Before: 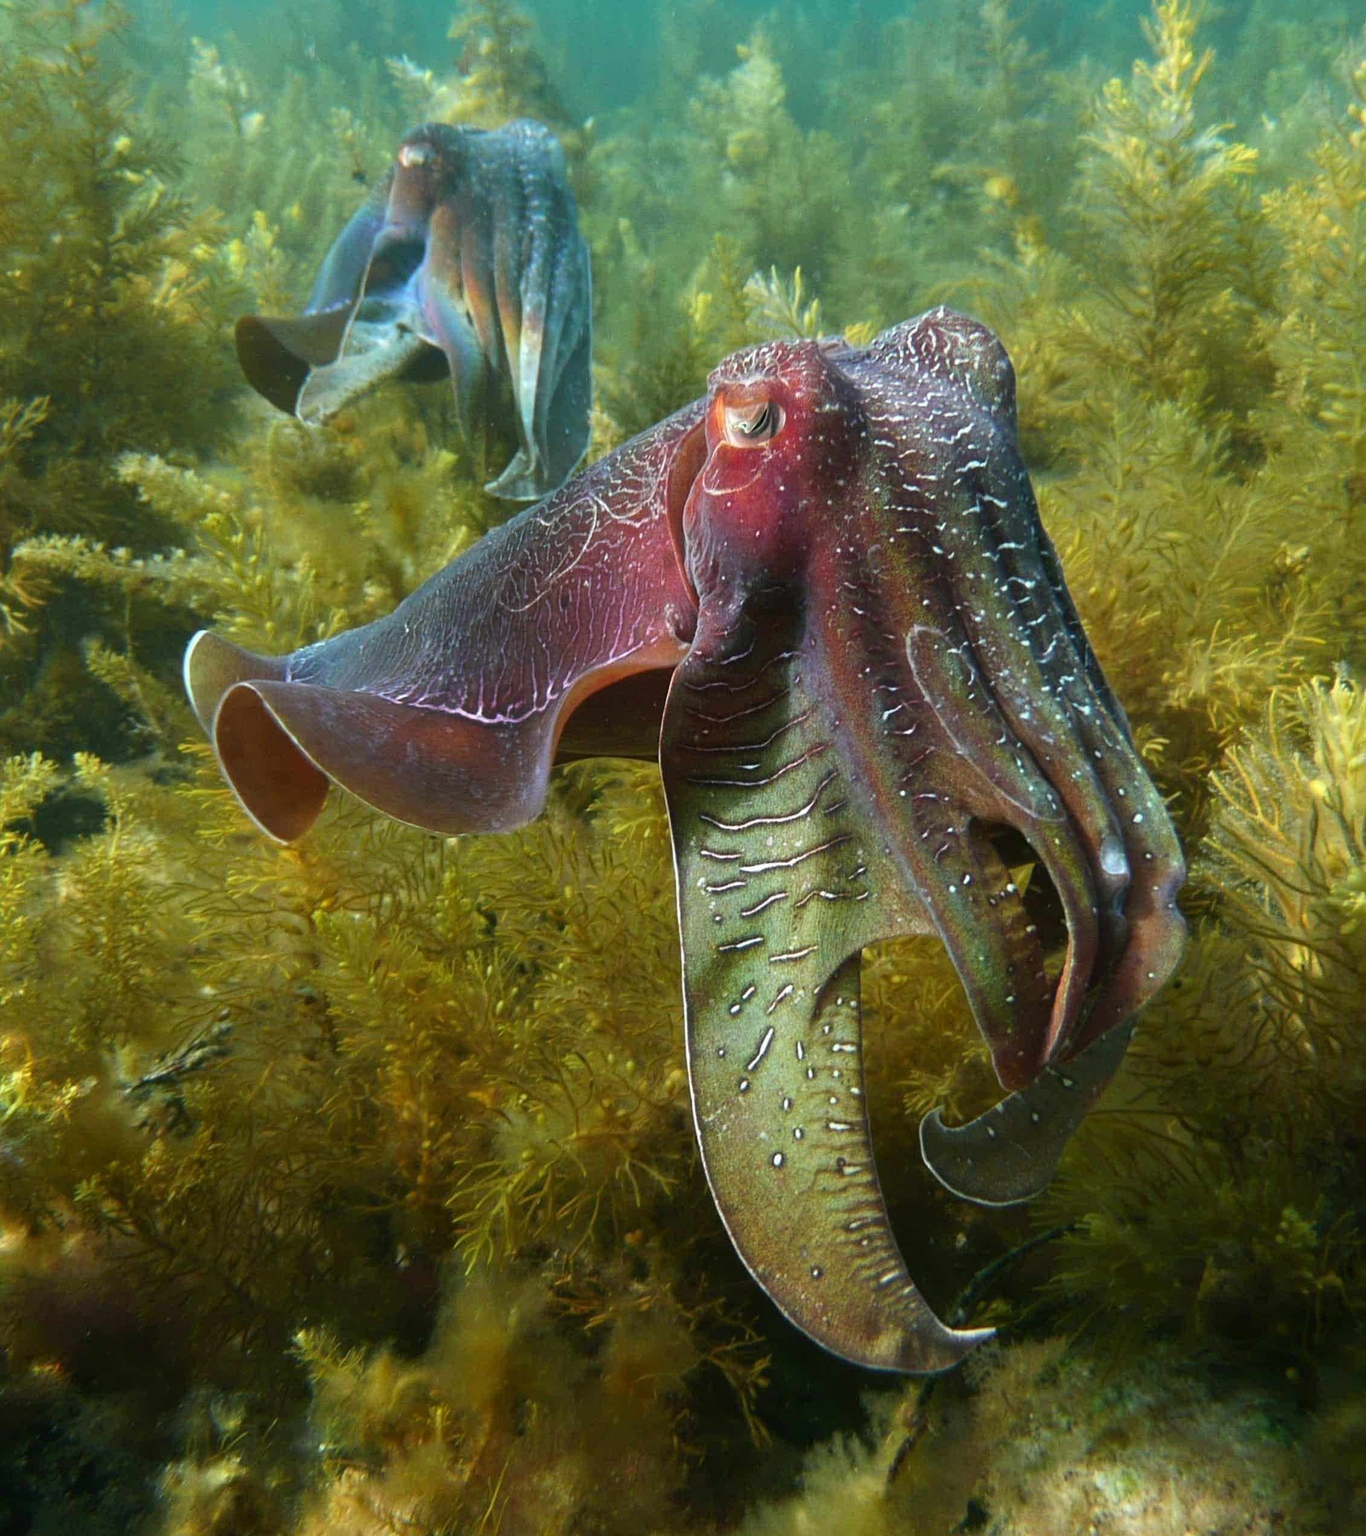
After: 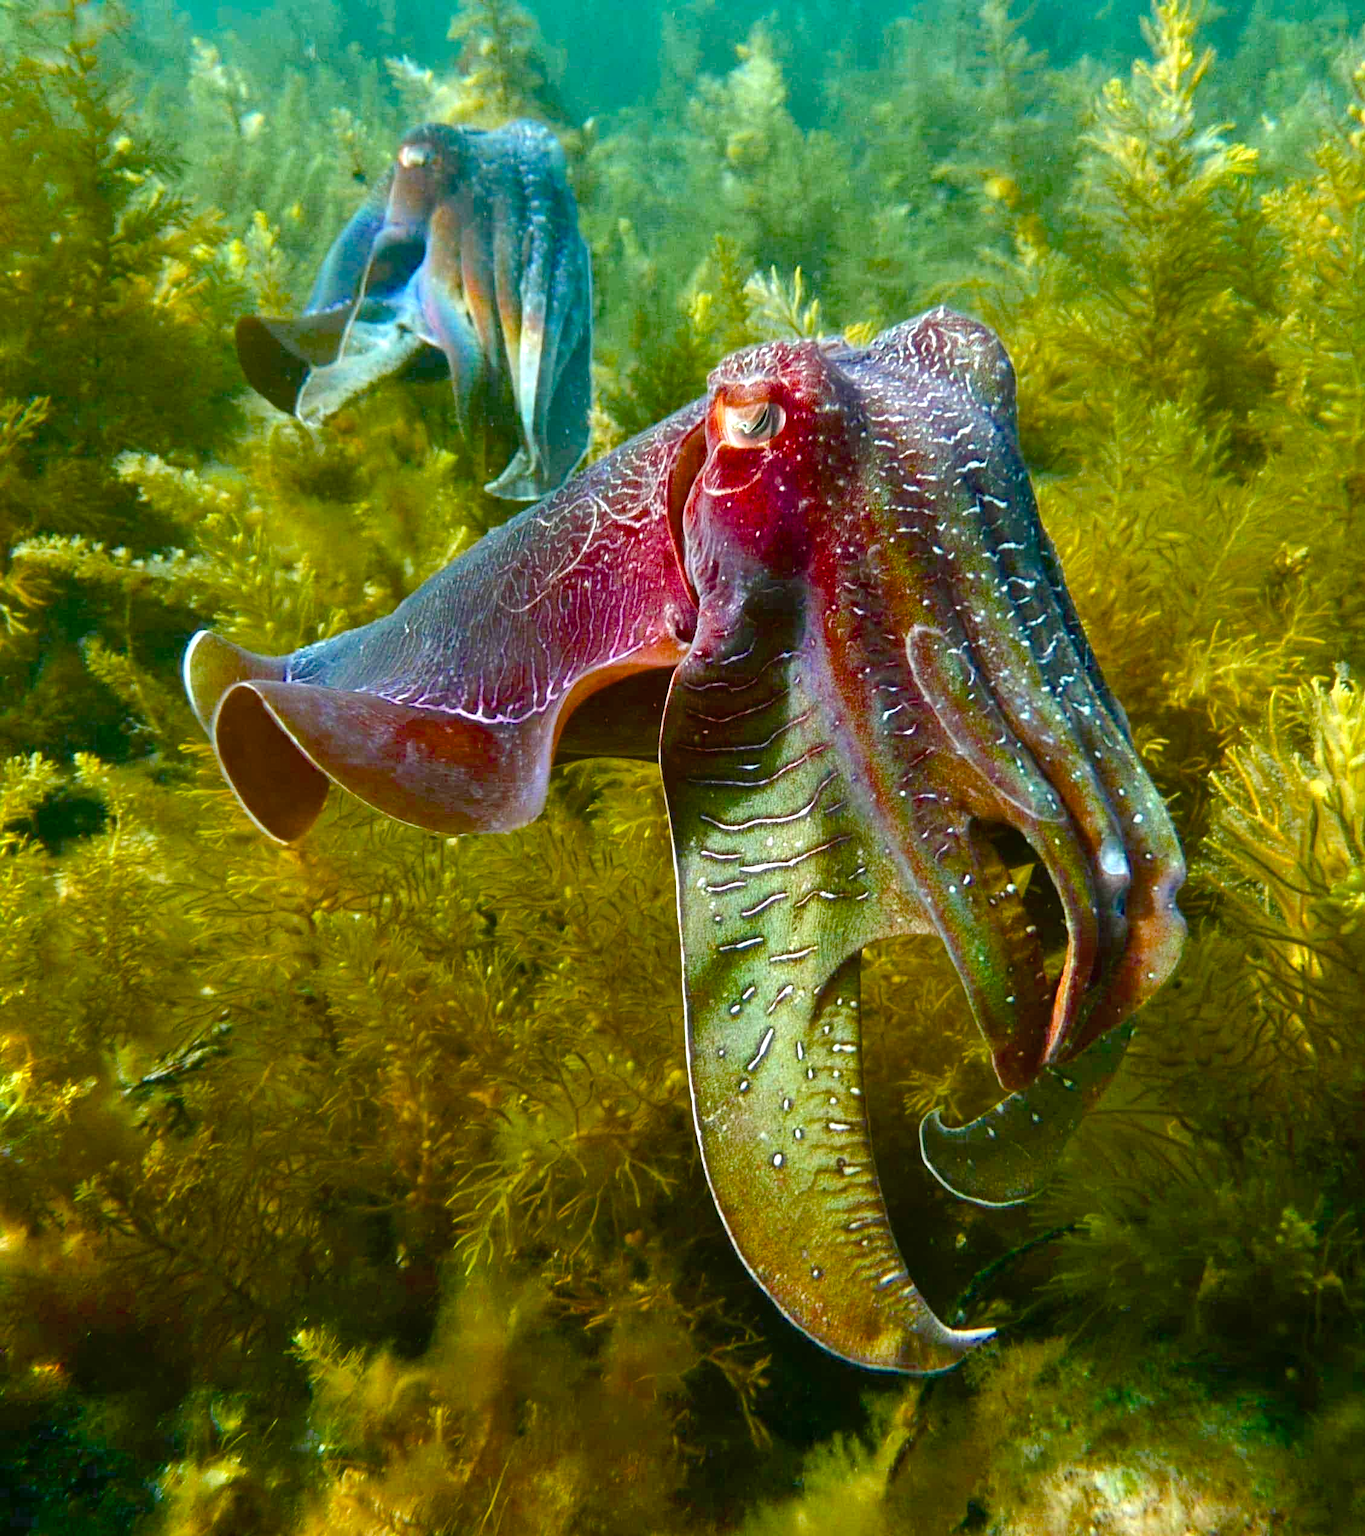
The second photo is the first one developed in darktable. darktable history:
shadows and highlights: low approximation 0.01, soften with gaussian
exposure: black level correction 0.001, exposure 0.499 EV, compensate highlight preservation false
color balance rgb: linear chroma grading › global chroma 14.46%, perceptual saturation grading › global saturation 34.621%, perceptual saturation grading › highlights -29.86%, perceptual saturation grading › shadows 34.718%, saturation formula JzAzBz (2021)
color calibration: illuminant same as pipeline (D50), adaptation XYZ, x 0.345, y 0.358, temperature 5013.82 K, gamut compression 1.64
